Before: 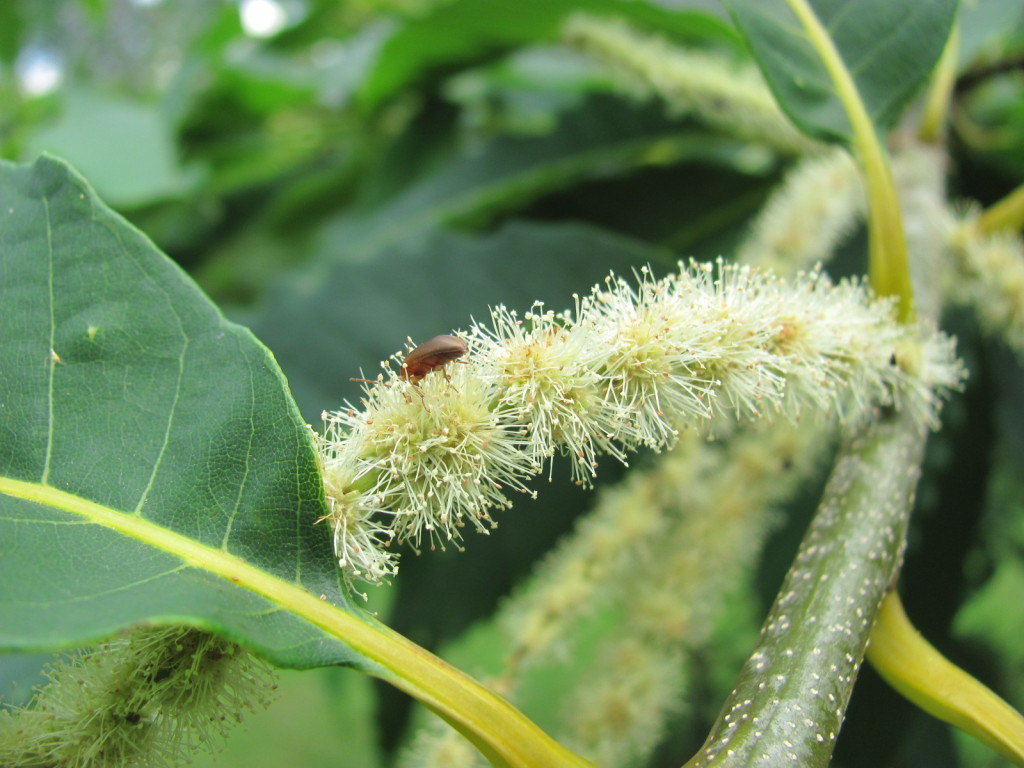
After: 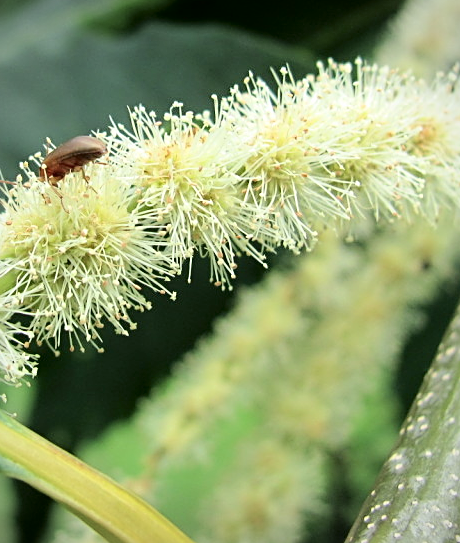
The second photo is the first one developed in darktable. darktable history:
tone curve: curves: ch0 [(0, 0) (0.003, 0) (0.011, 0.001) (0.025, 0.003) (0.044, 0.005) (0.069, 0.013) (0.1, 0.024) (0.136, 0.04) (0.177, 0.087) (0.224, 0.148) (0.277, 0.238) (0.335, 0.335) (0.399, 0.43) (0.468, 0.524) (0.543, 0.621) (0.623, 0.712) (0.709, 0.788) (0.801, 0.867) (0.898, 0.947) (1, 1)], color space Lab, independent channels, preserve colors none
sharpen: amount 0.498
contrast equalizer: y [[0.5 ×6], [0.5 ×6], [0.5, 0.5, 0.501, 0.545, 0.707, 0.863], [0 ×6], [0 ×6]], mix 0.143
vignetting: fall-off radius 94.79%, saturation -0.653, unbound false
crop: left 35.285%, top 25.915%, right 19.786%, bottom 3.355%
